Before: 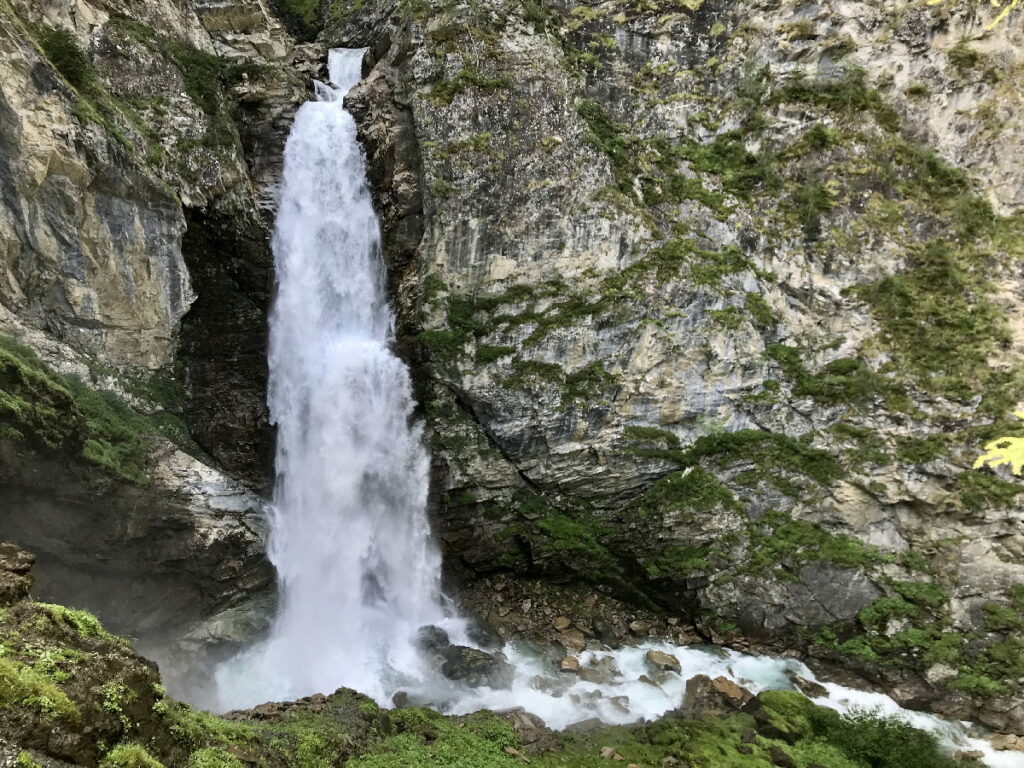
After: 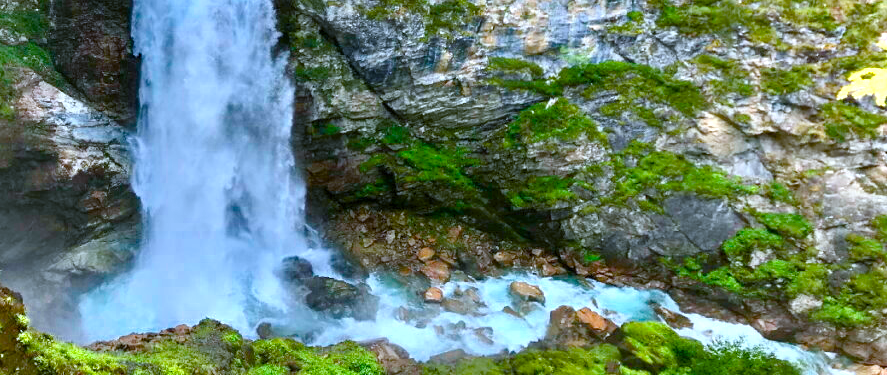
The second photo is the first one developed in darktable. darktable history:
white balance: red 1, blue 1
color balance rgb: perceptual saturation grading › global saturation 20%, perceptual saturation grading › highlights -25%, perceptual saturation grading › shadows 50%
shadows and highlights: shadows 37.27, highlights -28.18, soften with gaussian
crop and rotate: left 13.306%, top 48.129%, bottom 2.928%
color calibration: output R [1.422, -0.35, -0.252, 0], output G [-0.238, 1.259, -0.084, 0], output B [-0.081, -0.196, 1.58, 0], output brightness [0.49, 0.671, -0.57, 0], illuminant same as pipeline (D50), adaptation none (bypass), saturation algorithm version 1 (2020)
